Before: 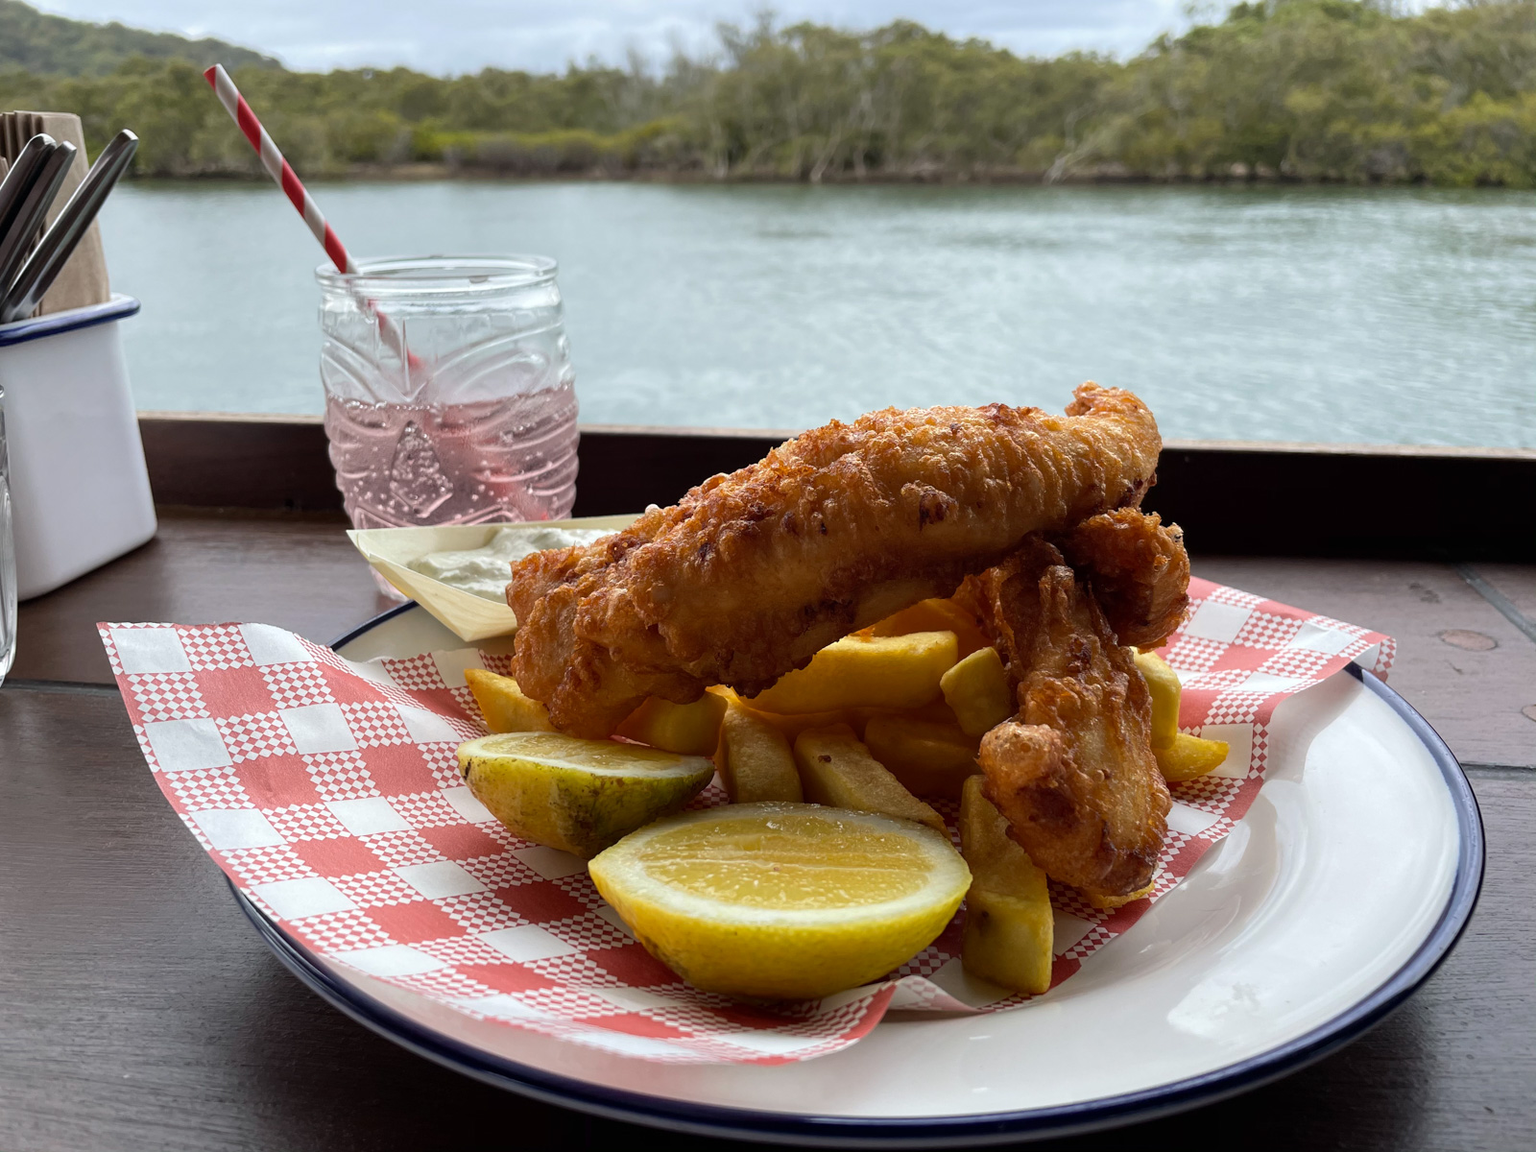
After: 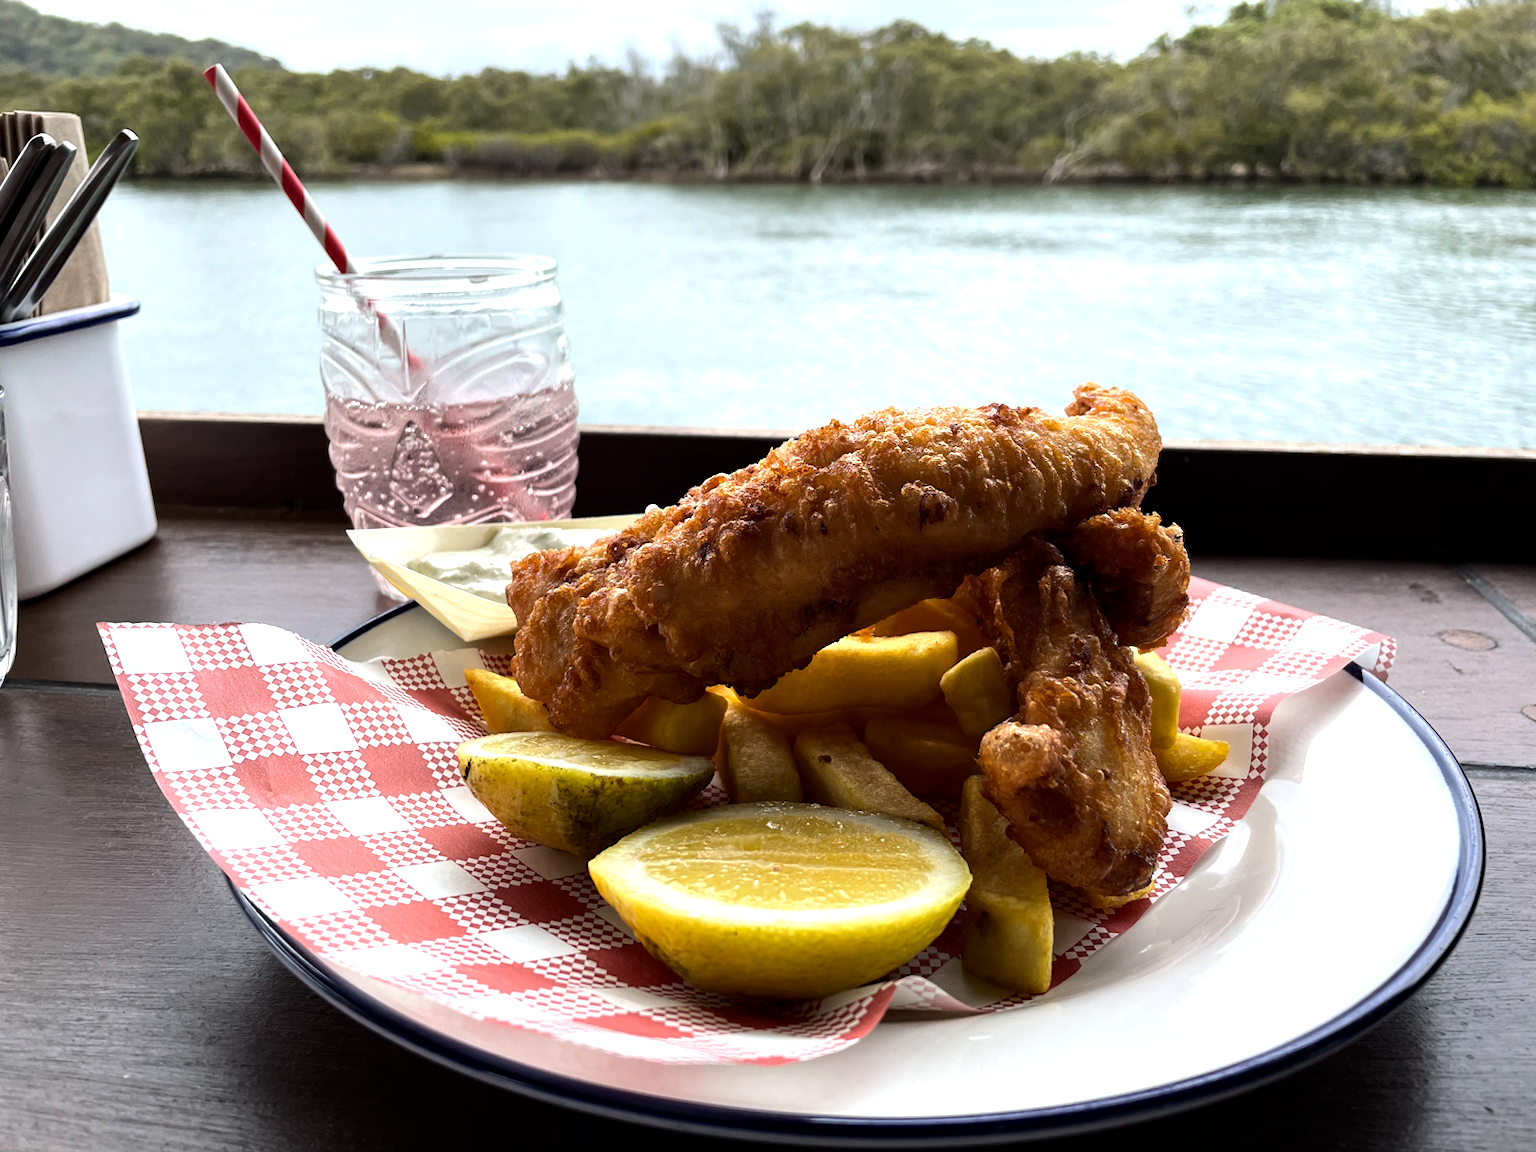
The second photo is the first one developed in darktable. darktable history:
exposure: compensate highlight preservation false
tone equalizer: -8 EV -0.774 EV, -7 EV -0.702 EV, -6 EV -0.638 EV, -5 EV -0.39 EV, -3 EV 0.365 EV, -2 EV 0.6 EV, -1 EV 0.696 EV, +0 EV 0.737 EV, edges refinement/feathering 500, mask exposure compensation -1.57 EV, preserve details no
contrast equalizer: octaves 7, y [[0.6 ×6], [0.55 ×6], [0 ×6], [0 ×6], [0 ×6]], mix 0.161
